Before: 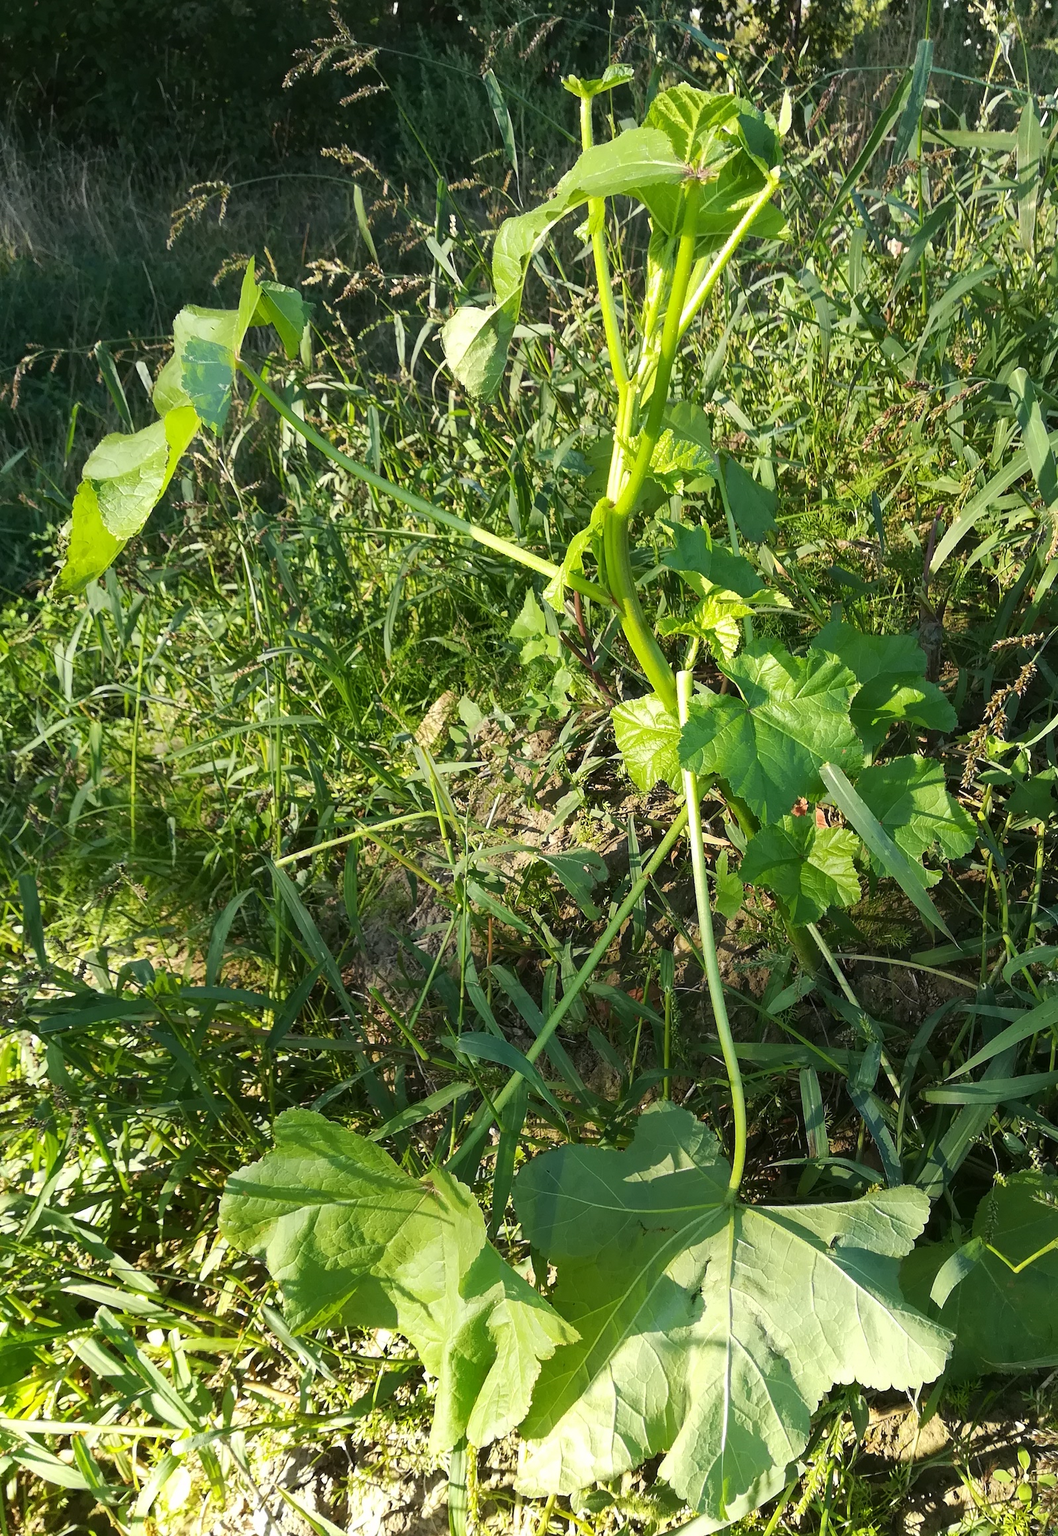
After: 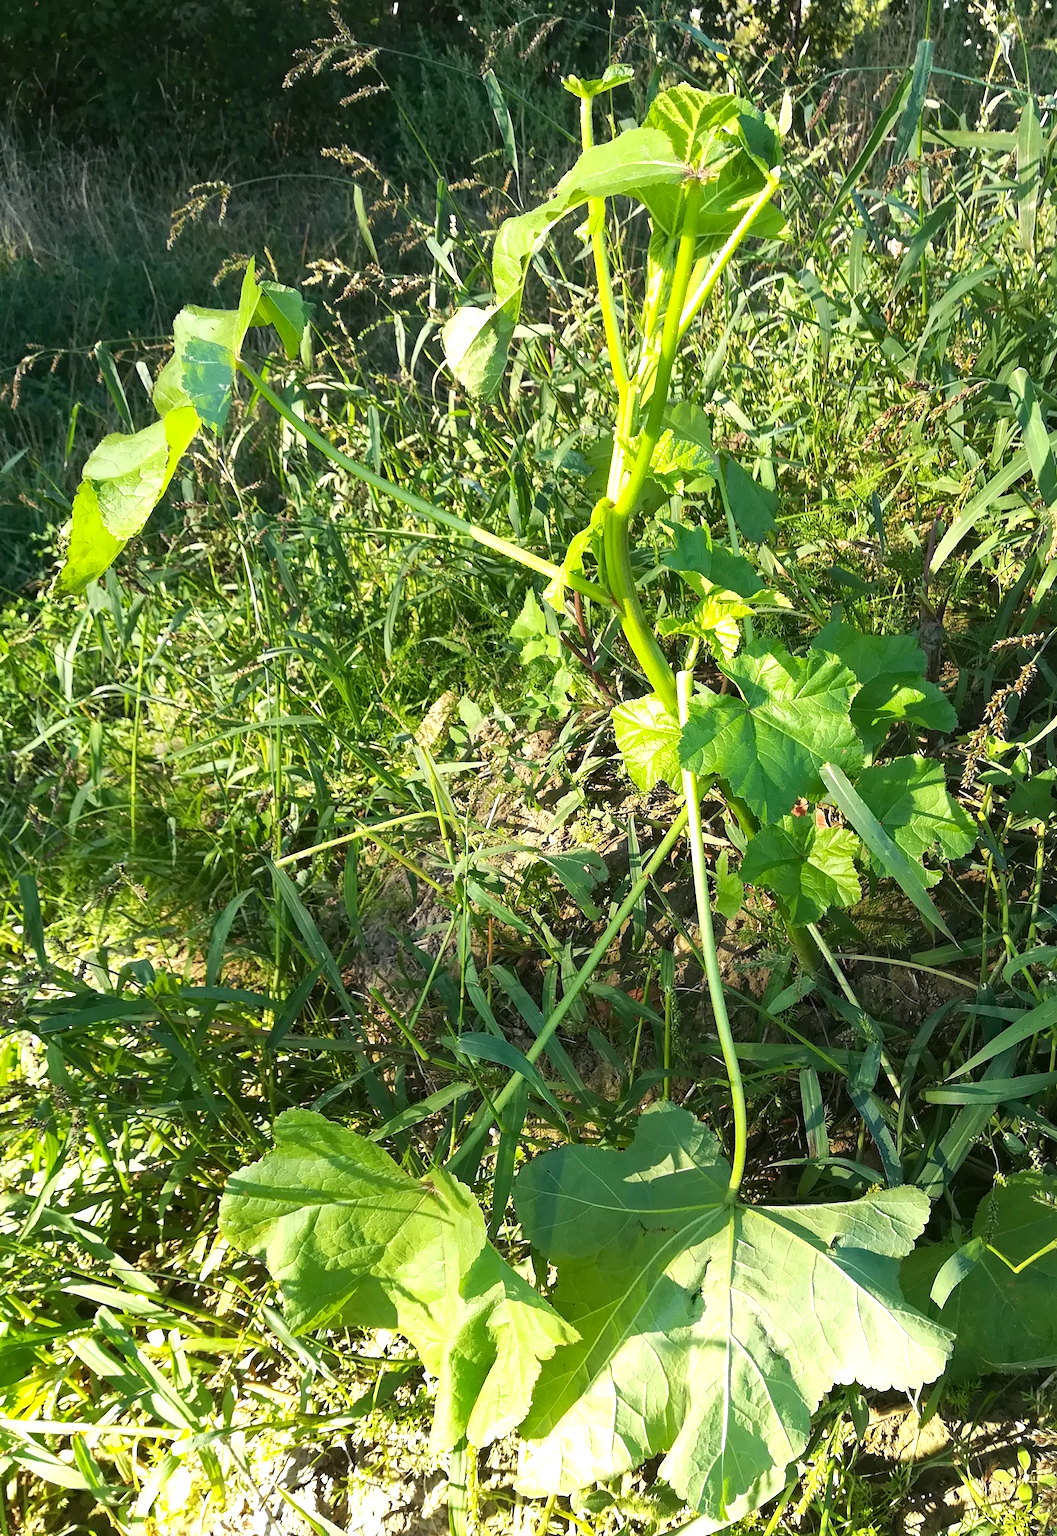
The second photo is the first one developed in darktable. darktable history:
haze removal: compatibility mode true, adaptive false
exposure: exposure 0.515 EV, compensate highlight preservation false
